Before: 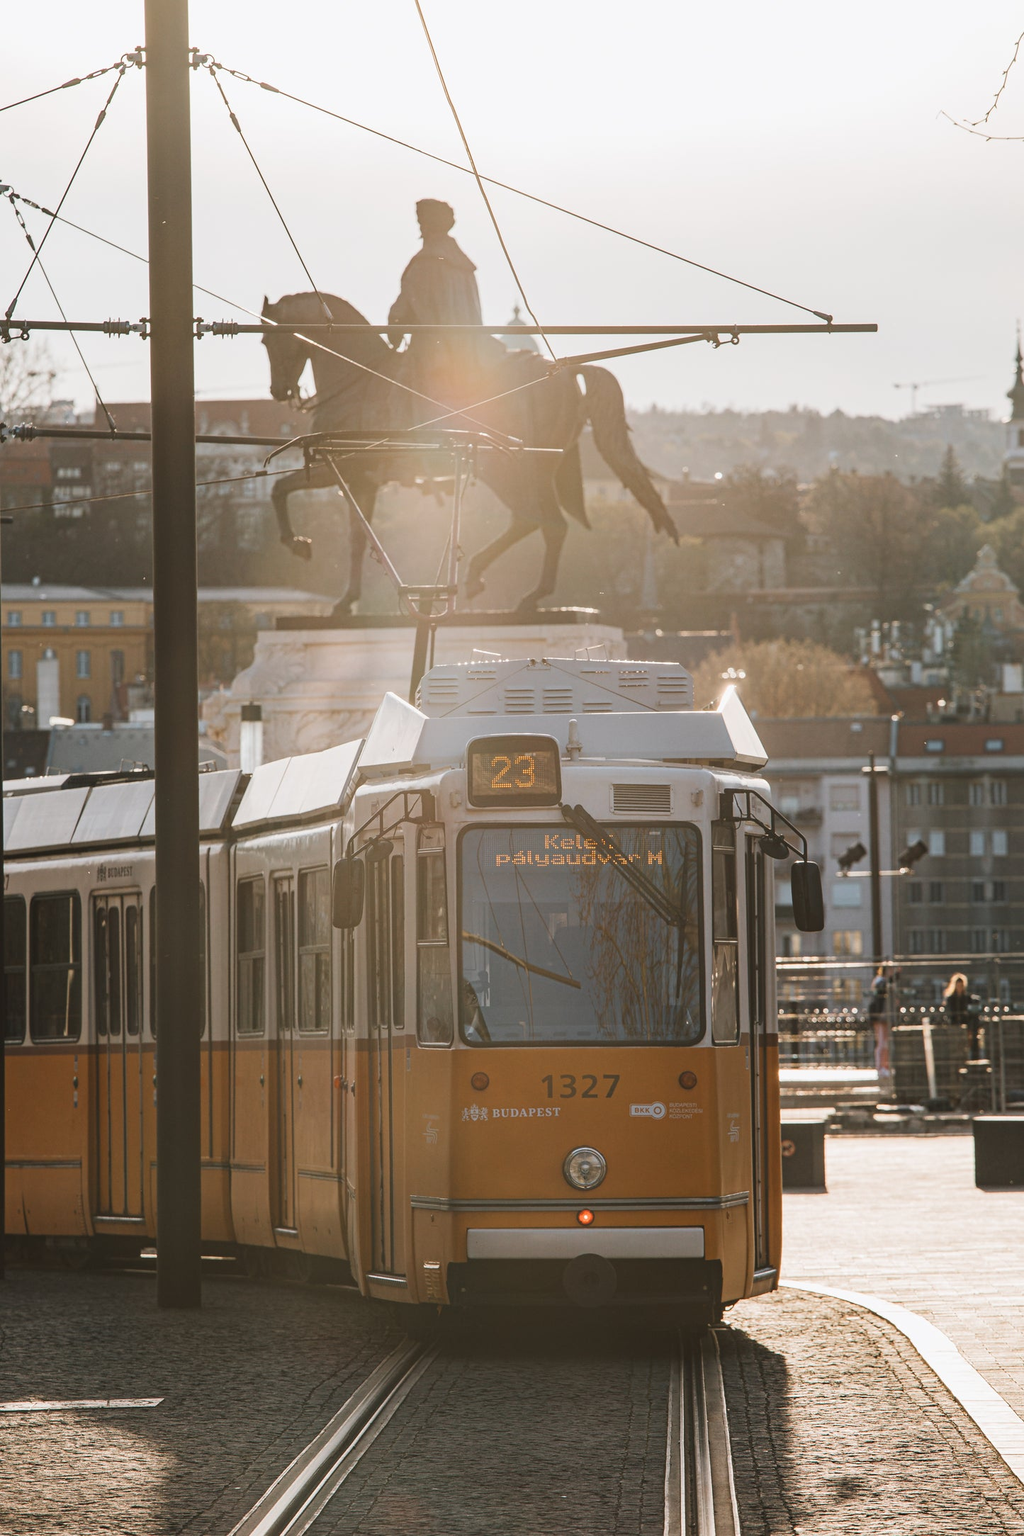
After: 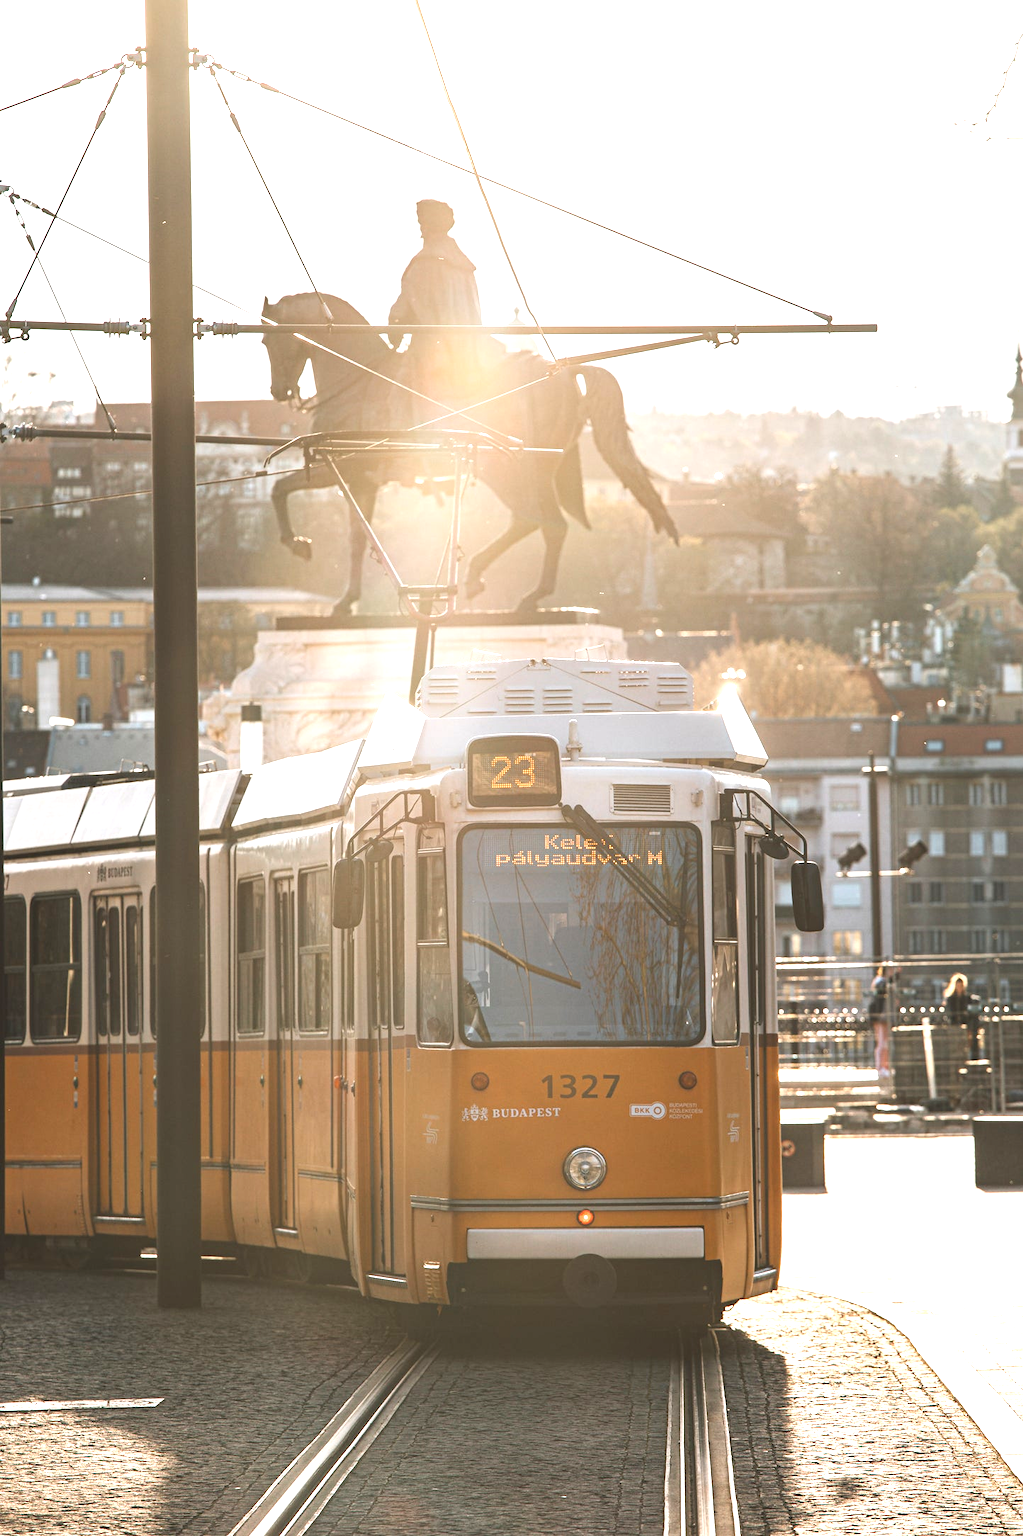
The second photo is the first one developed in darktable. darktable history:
exposure: black level correction 0, exposure 1.107 EV, compensate exposure bias true, compensate highlight preservation false
